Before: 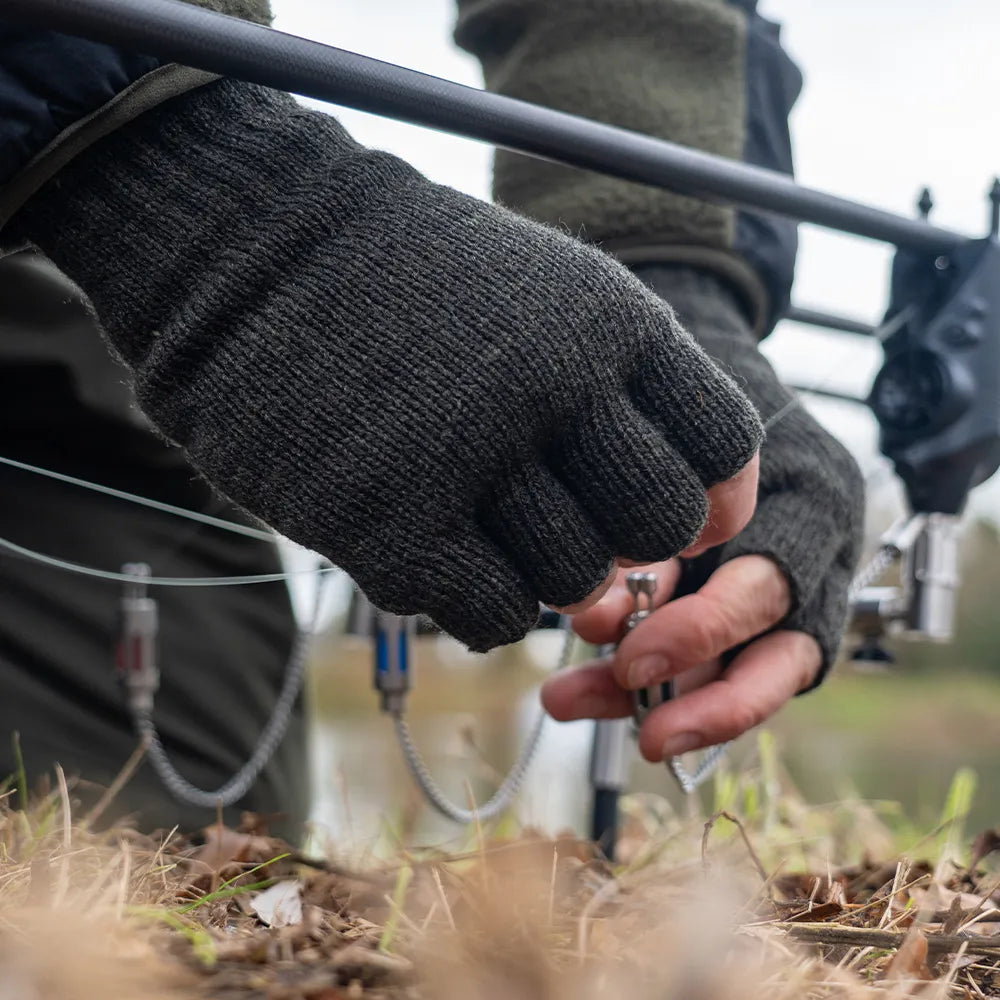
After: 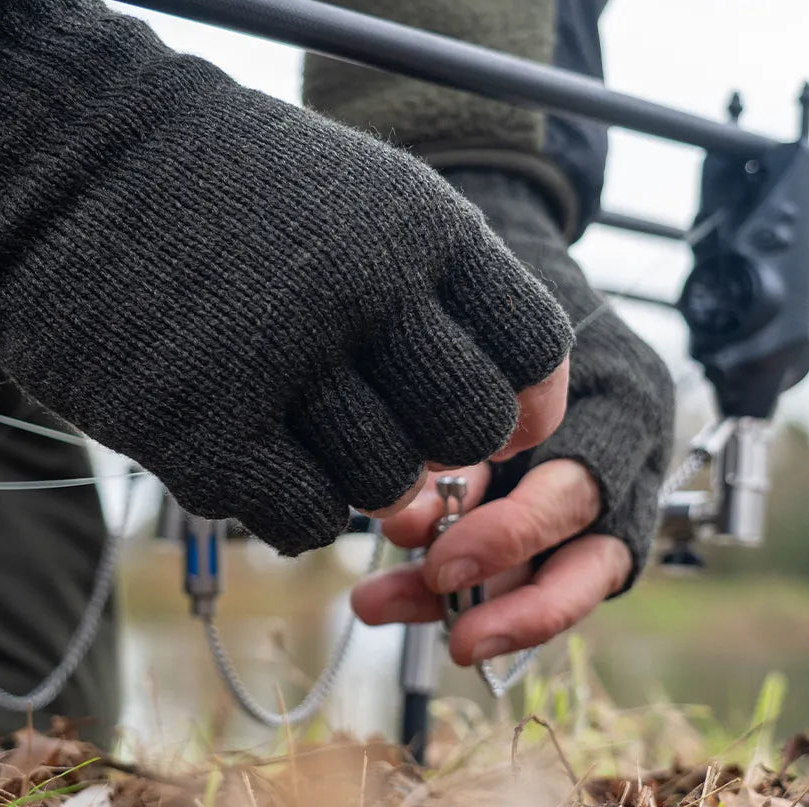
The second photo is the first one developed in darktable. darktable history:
crop: left 19.005%, top 9.605%, right 0%, bottom 9.68%
